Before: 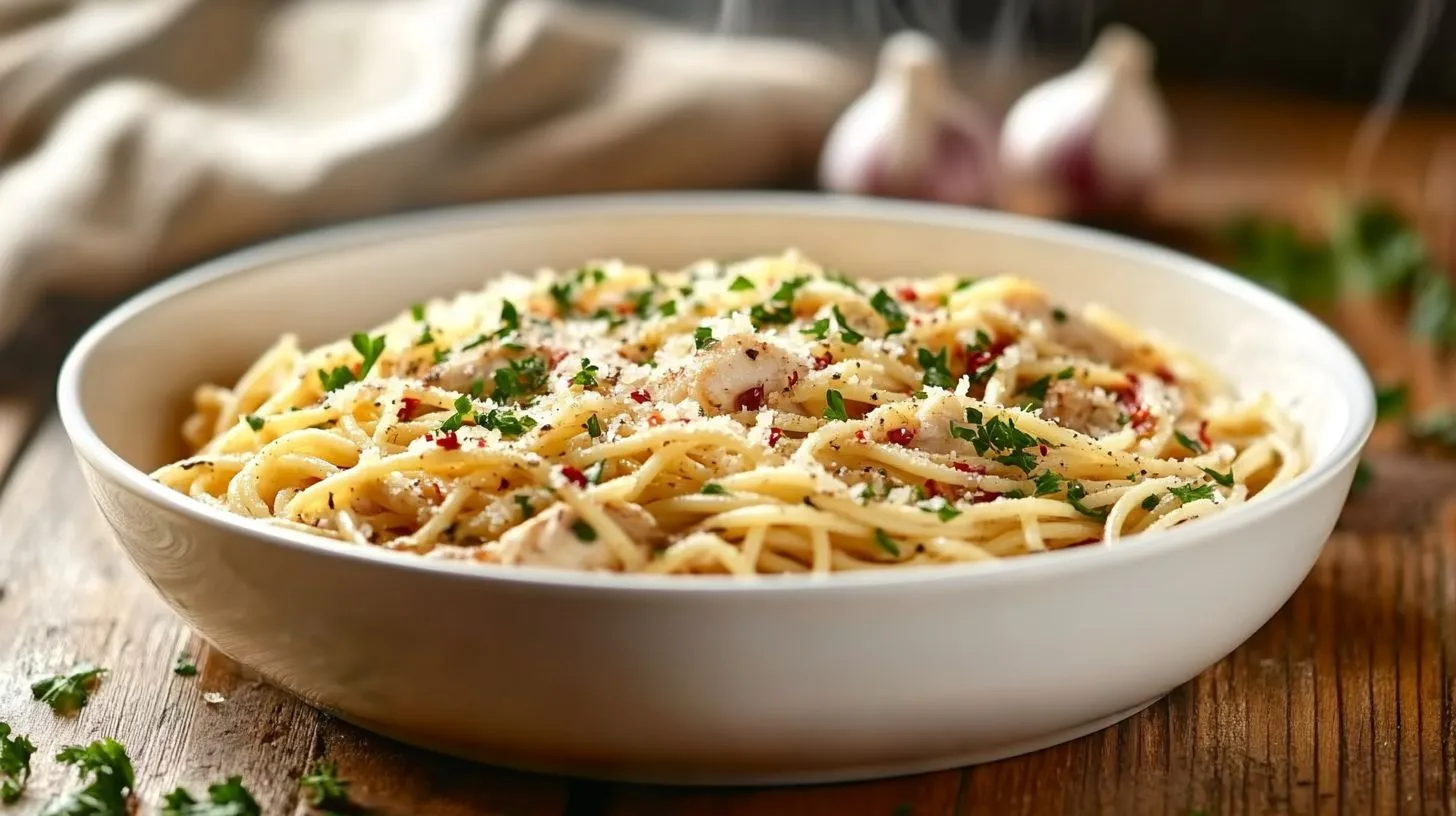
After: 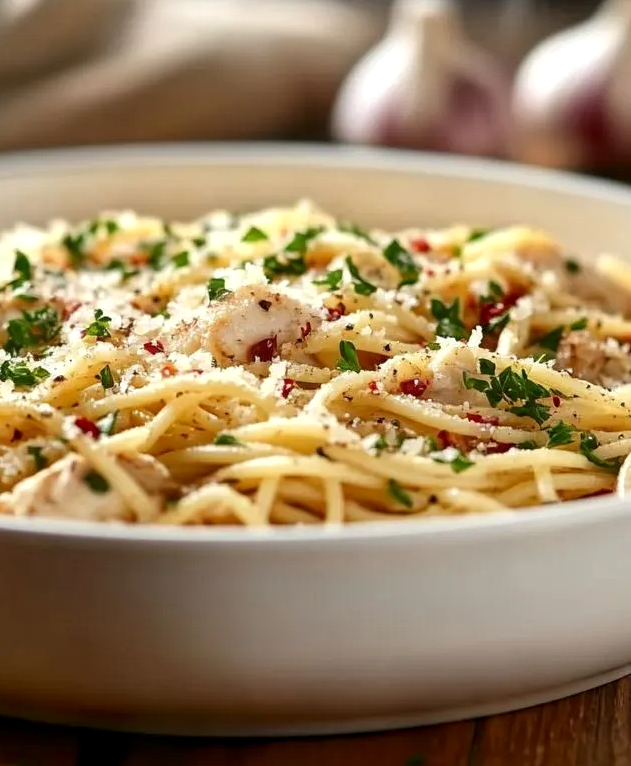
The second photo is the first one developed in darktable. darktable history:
crop: left 33.452%, top 6.025%, right 23.155%
local contrast: highlights 100%, shadows 100%, detail 131%, midtone range 0.2
